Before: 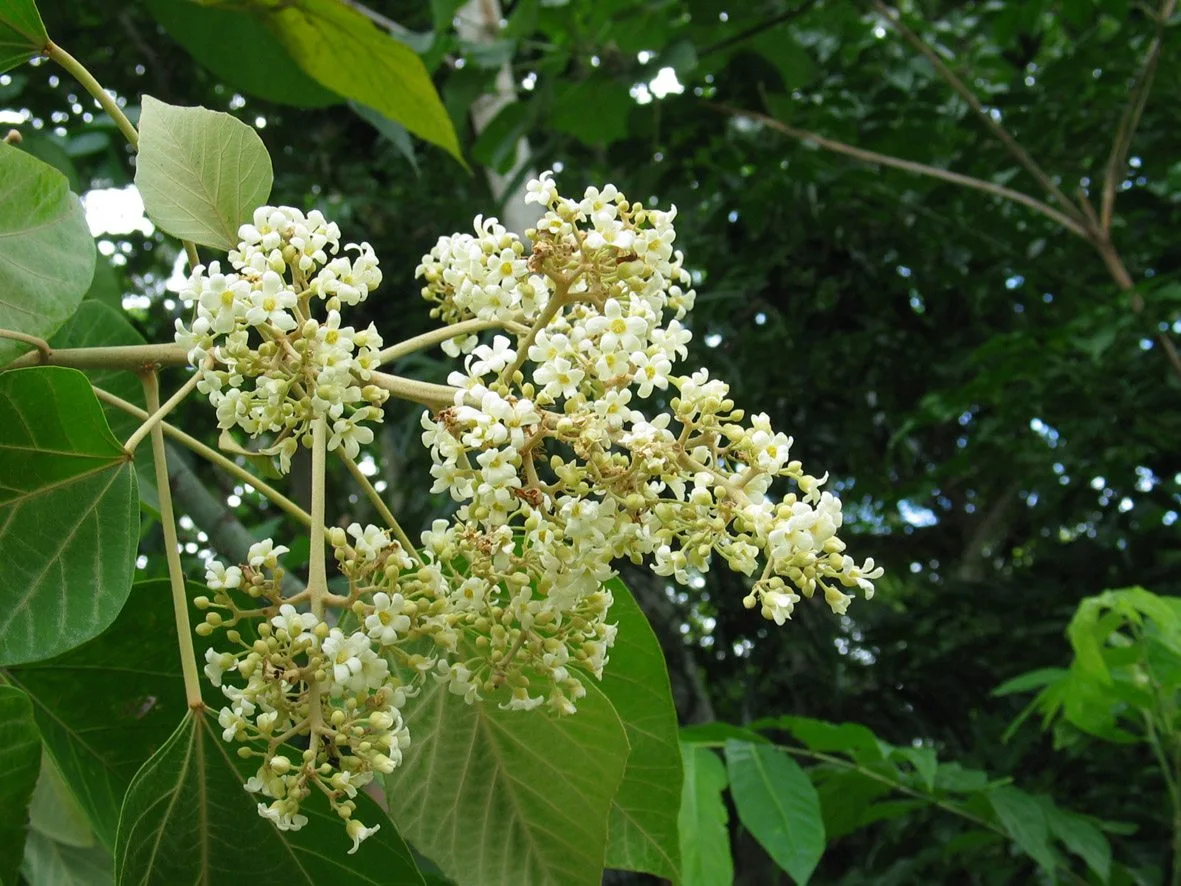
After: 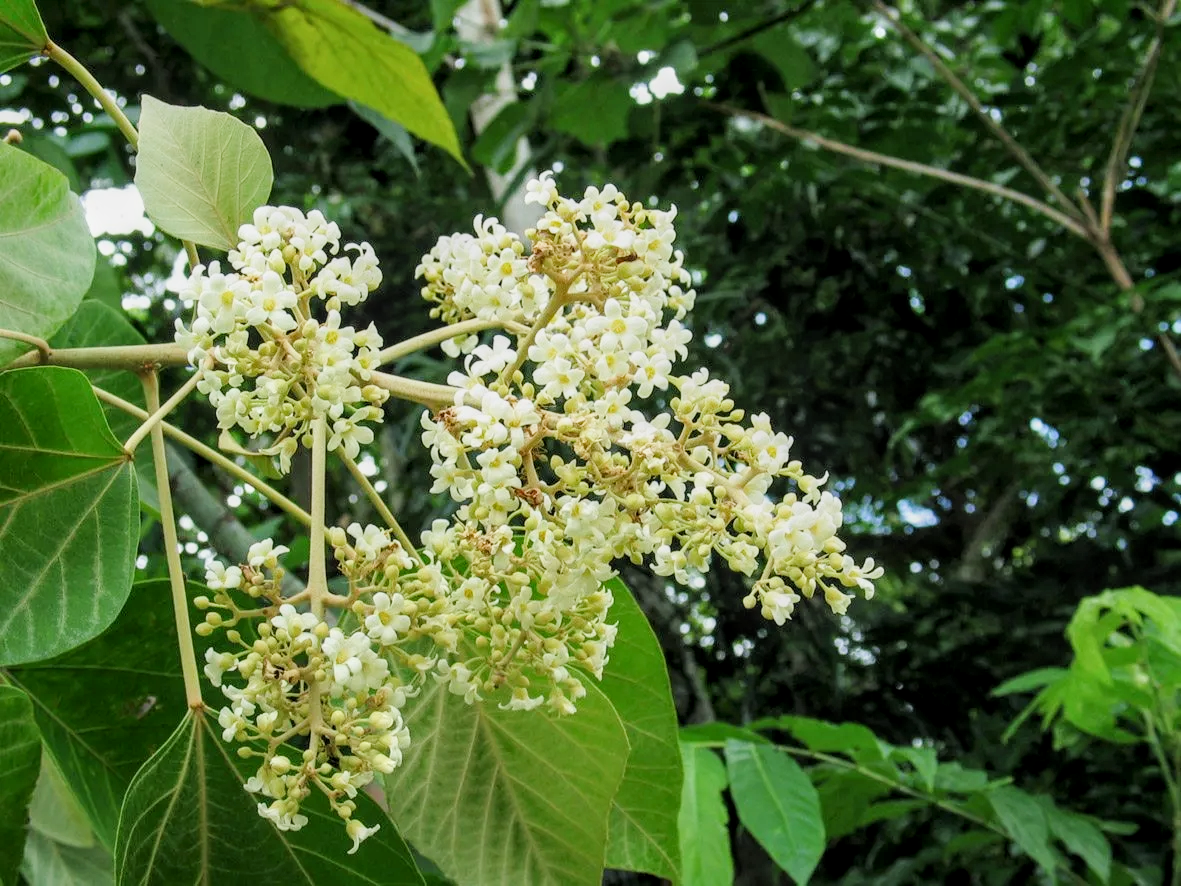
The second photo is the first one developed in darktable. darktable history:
local contrast: detail 130%
filmic rgb: black relative exposure -7.65 EV, white relative exposure 4.56 EV, hardness 3.61
exposure: exposure 0.722 EV, compensate highlight preservation false
